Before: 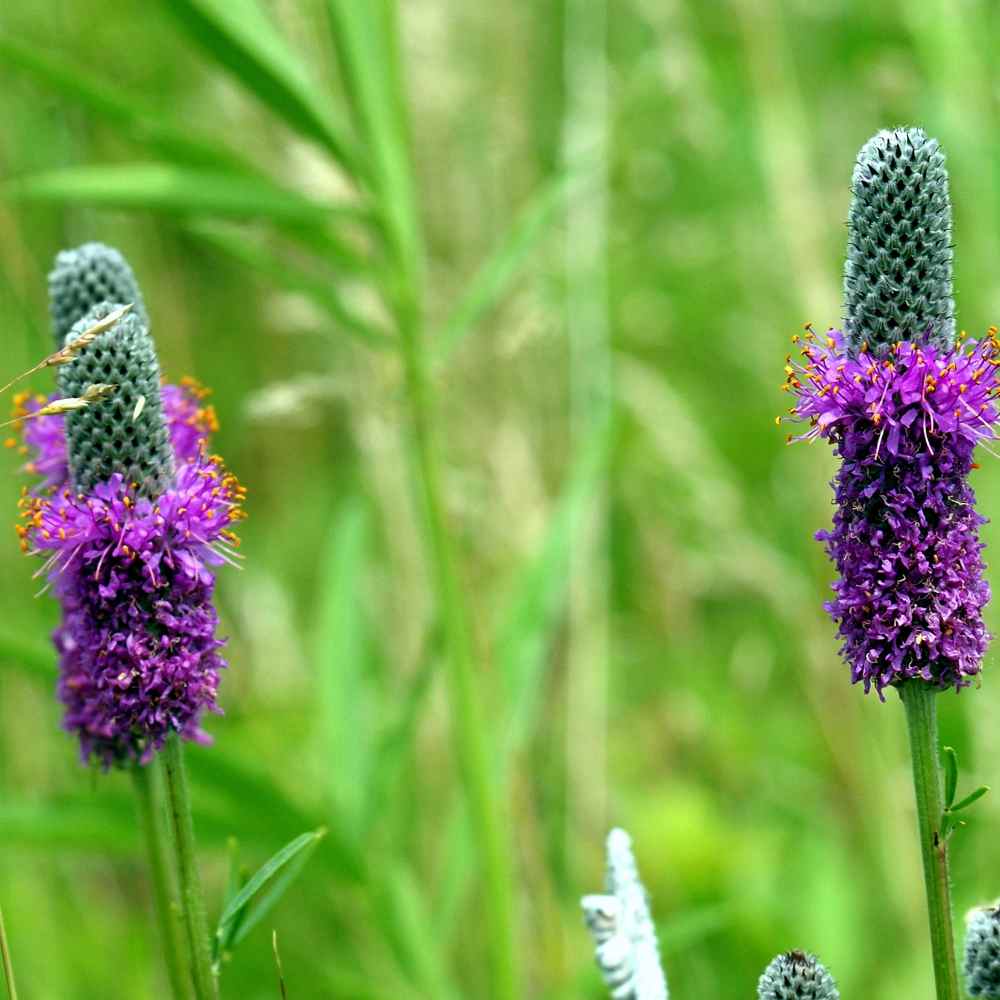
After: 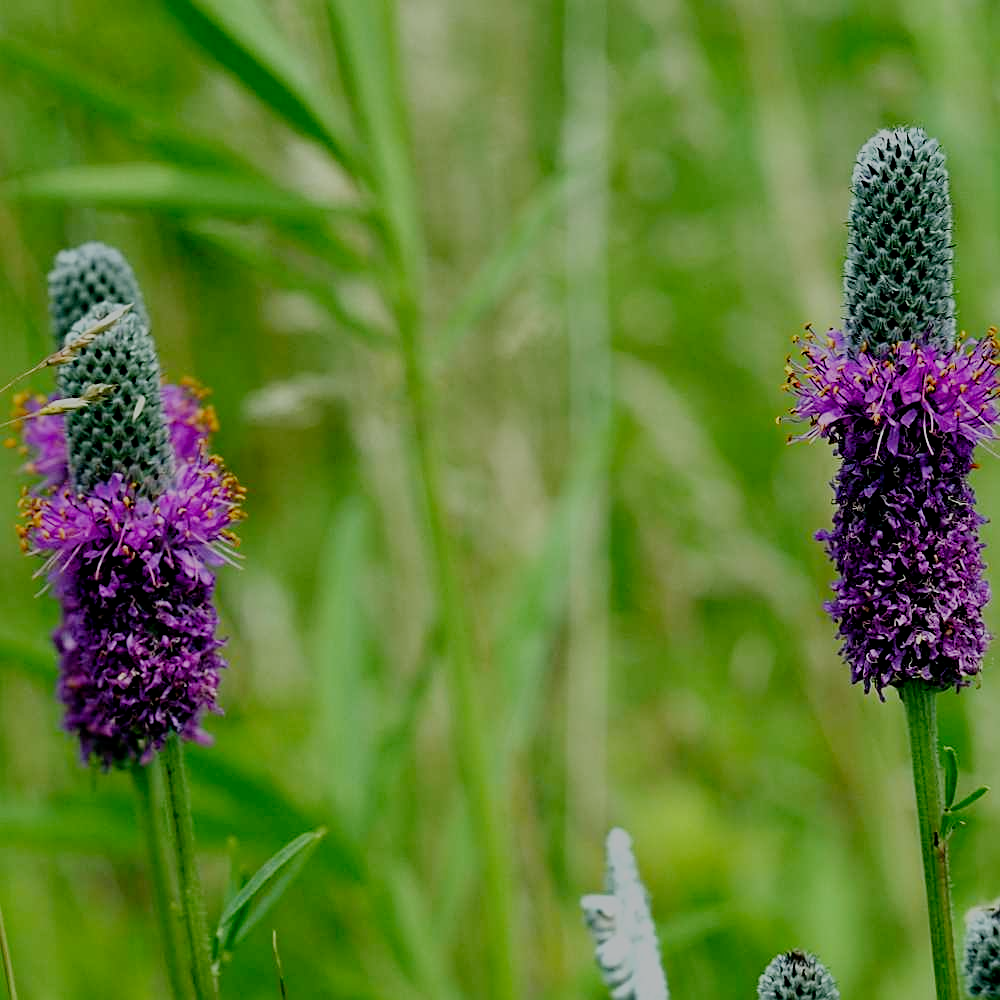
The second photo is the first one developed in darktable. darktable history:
filmic rgb: middle gray luminance 30%, black relative exposure -9 EV, white relative exposure 7 EV, threshold 6 EV, target black luminance 0%, hardness 2.94, latitude 2.04%, contrast 0.963, highlights saturation mix 5%, shadows ↔ highlights balance 12.16%, add noise in highlights 0, preserve chrominance no, color science v3 (2019), use custom middle-gray values true, iterations of high-quality reconstruction 0, contrast in highlights soft, enable highlight reconstruction true
sharpen: on, module defaults
